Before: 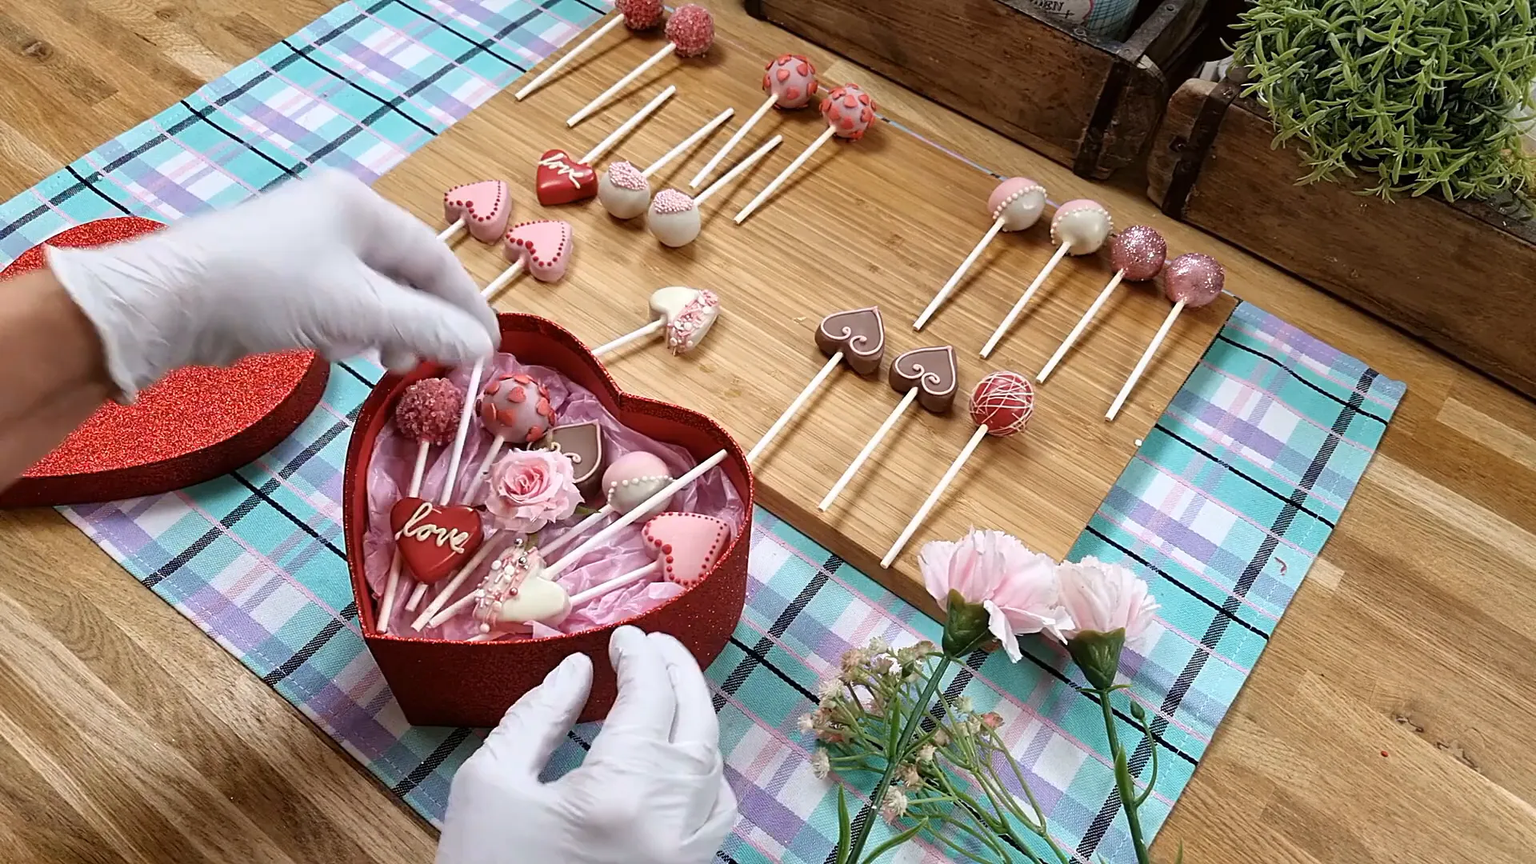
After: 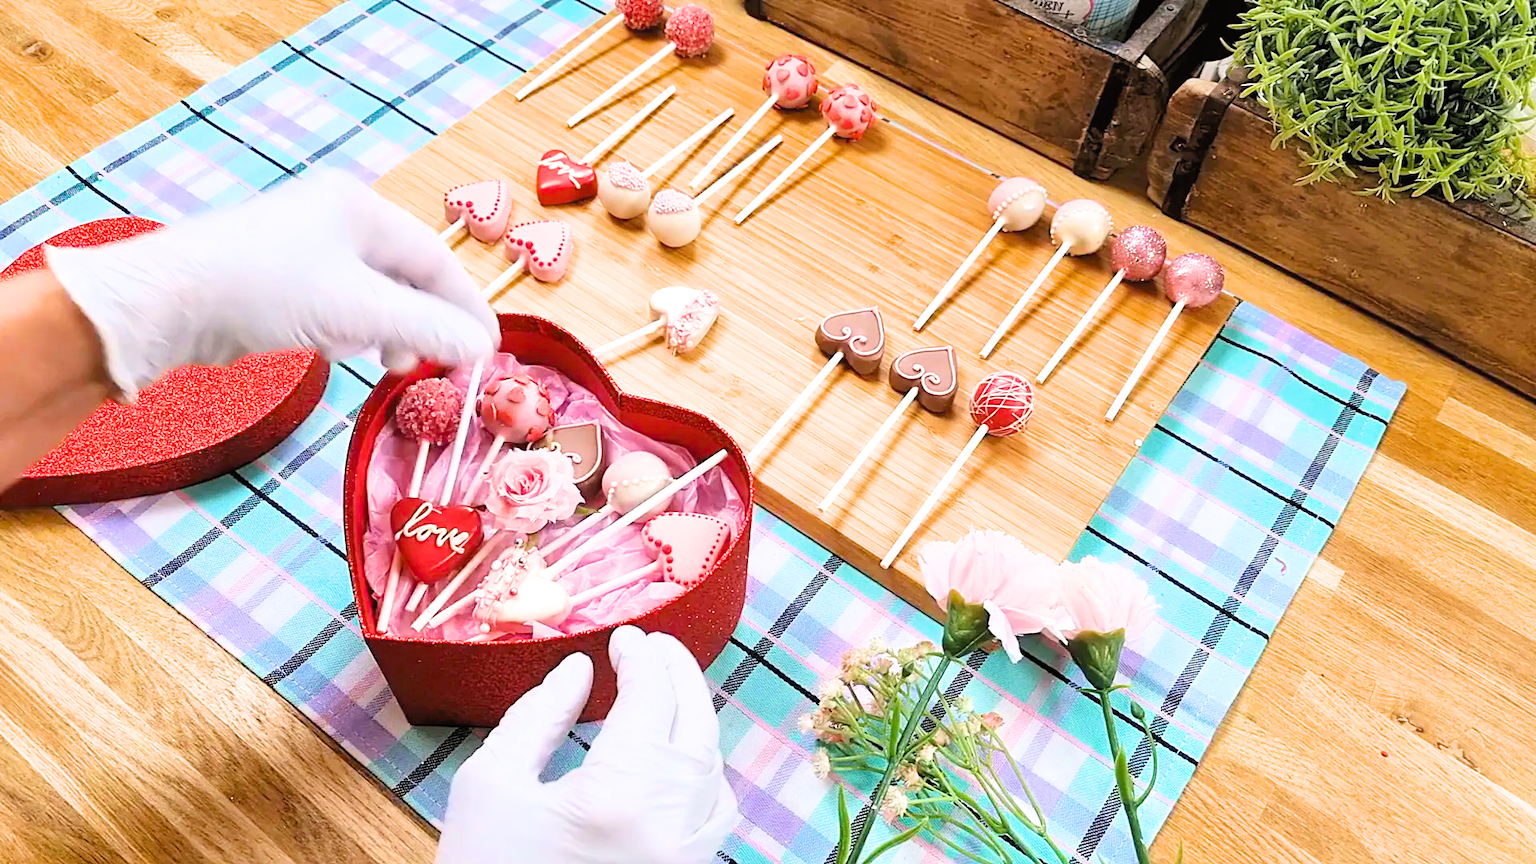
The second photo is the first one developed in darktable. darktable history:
color balance rgb: highlights gain › chroma 0.28%, highlights gain › hue 330.87°, global offset › luminance 0.49%, perceptual saturation grading › global saturation 19.882%, perceptual brilliance grading › global brilliance 10.66%
tone equalizer: -8 EV -1.86 EV, -7 EV -1.15 EV, -6 EV -1.61 EV
exposure: black level correction 0, exposure 1.45 EV, compensate highlight preservation false
filmic rgb: black relative exposure -7.65 EV, white relative exposure 4.56 EV, hardness 3.61, color science v6 (2022), iterations of high-quality reconstruction 0
